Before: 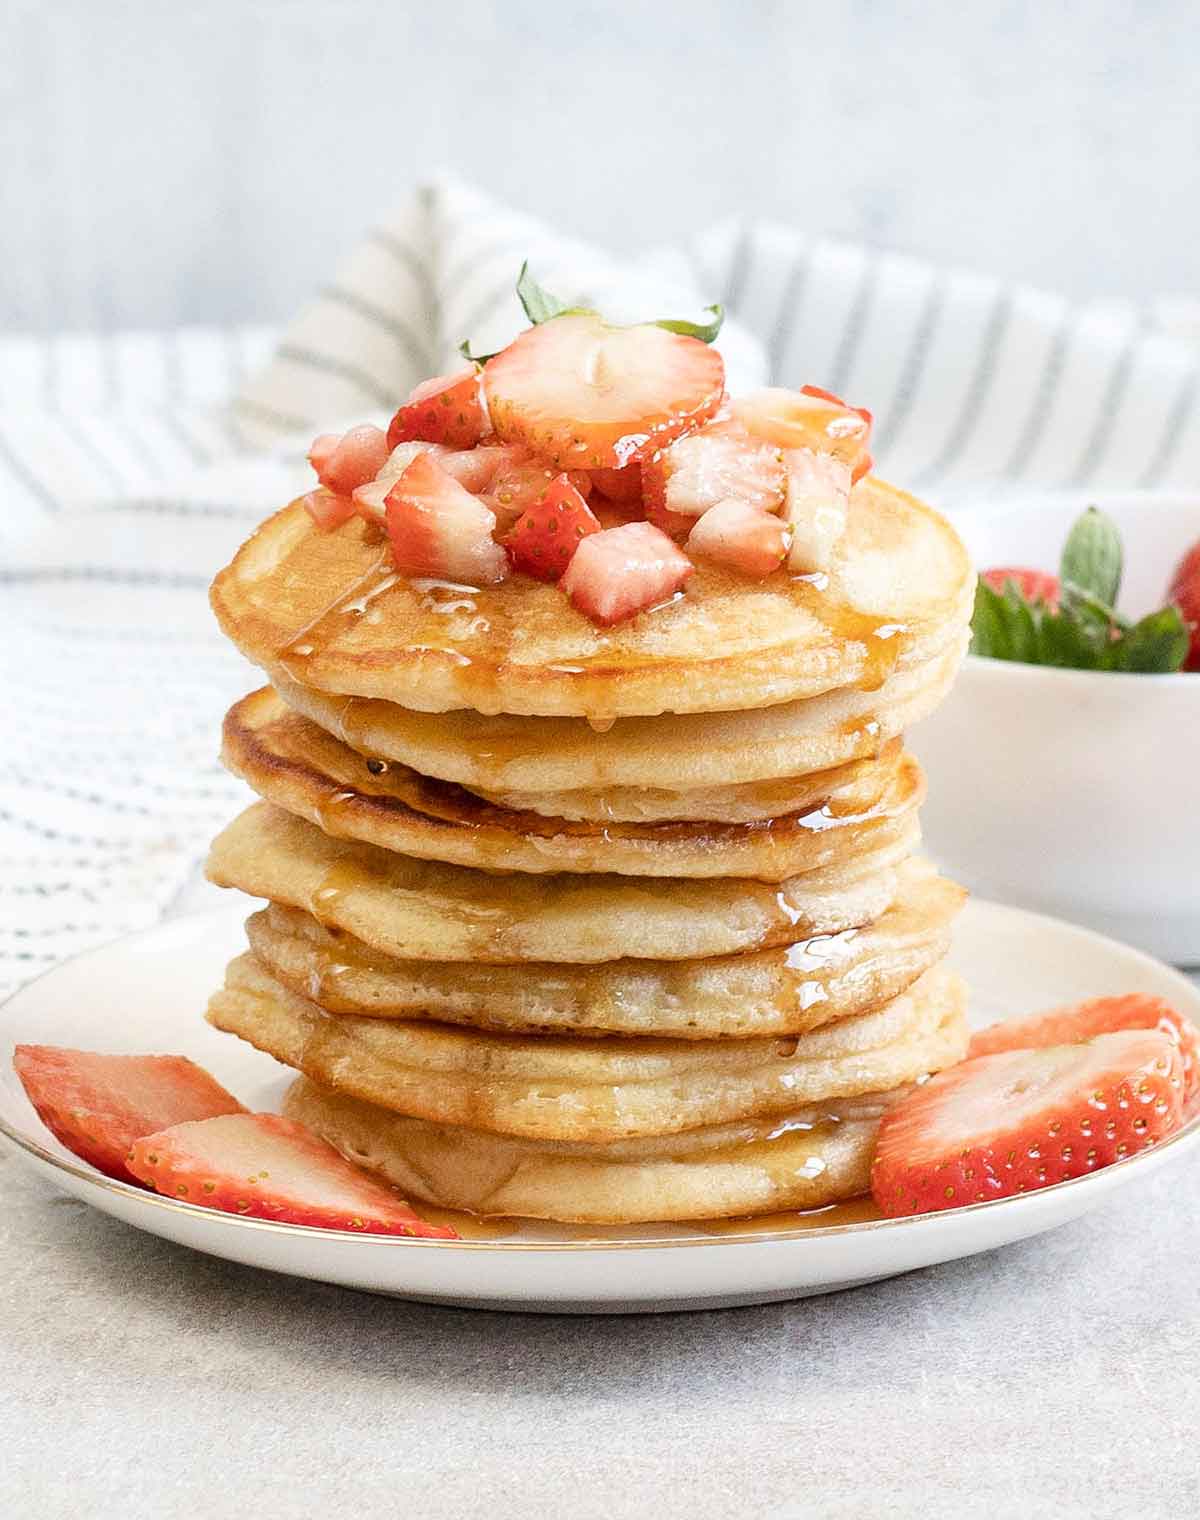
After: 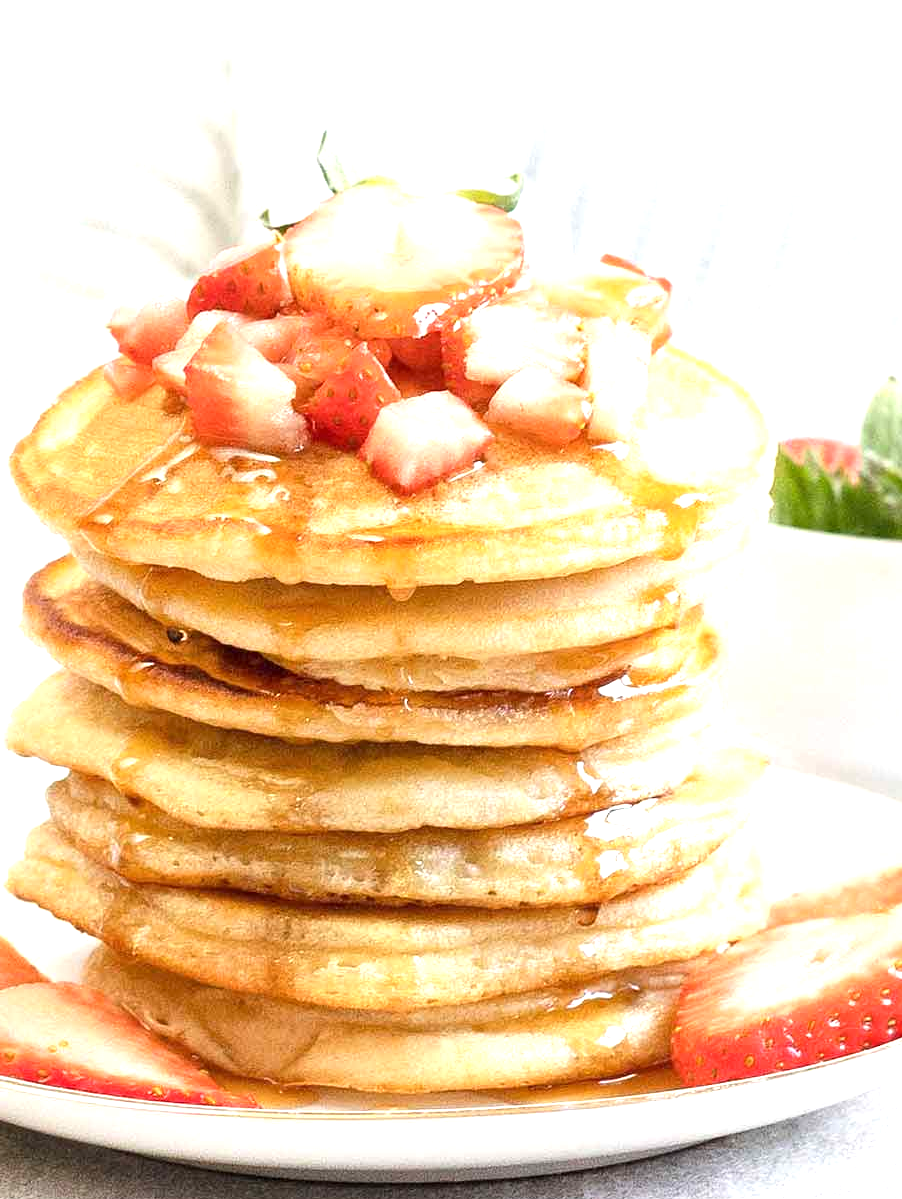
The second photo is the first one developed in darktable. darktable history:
exposure: exposure 0.755 EV, compensate highlight preservation false
crop: left 16.677%, top 8.684%, right 8.15%, bottom 12.422%
